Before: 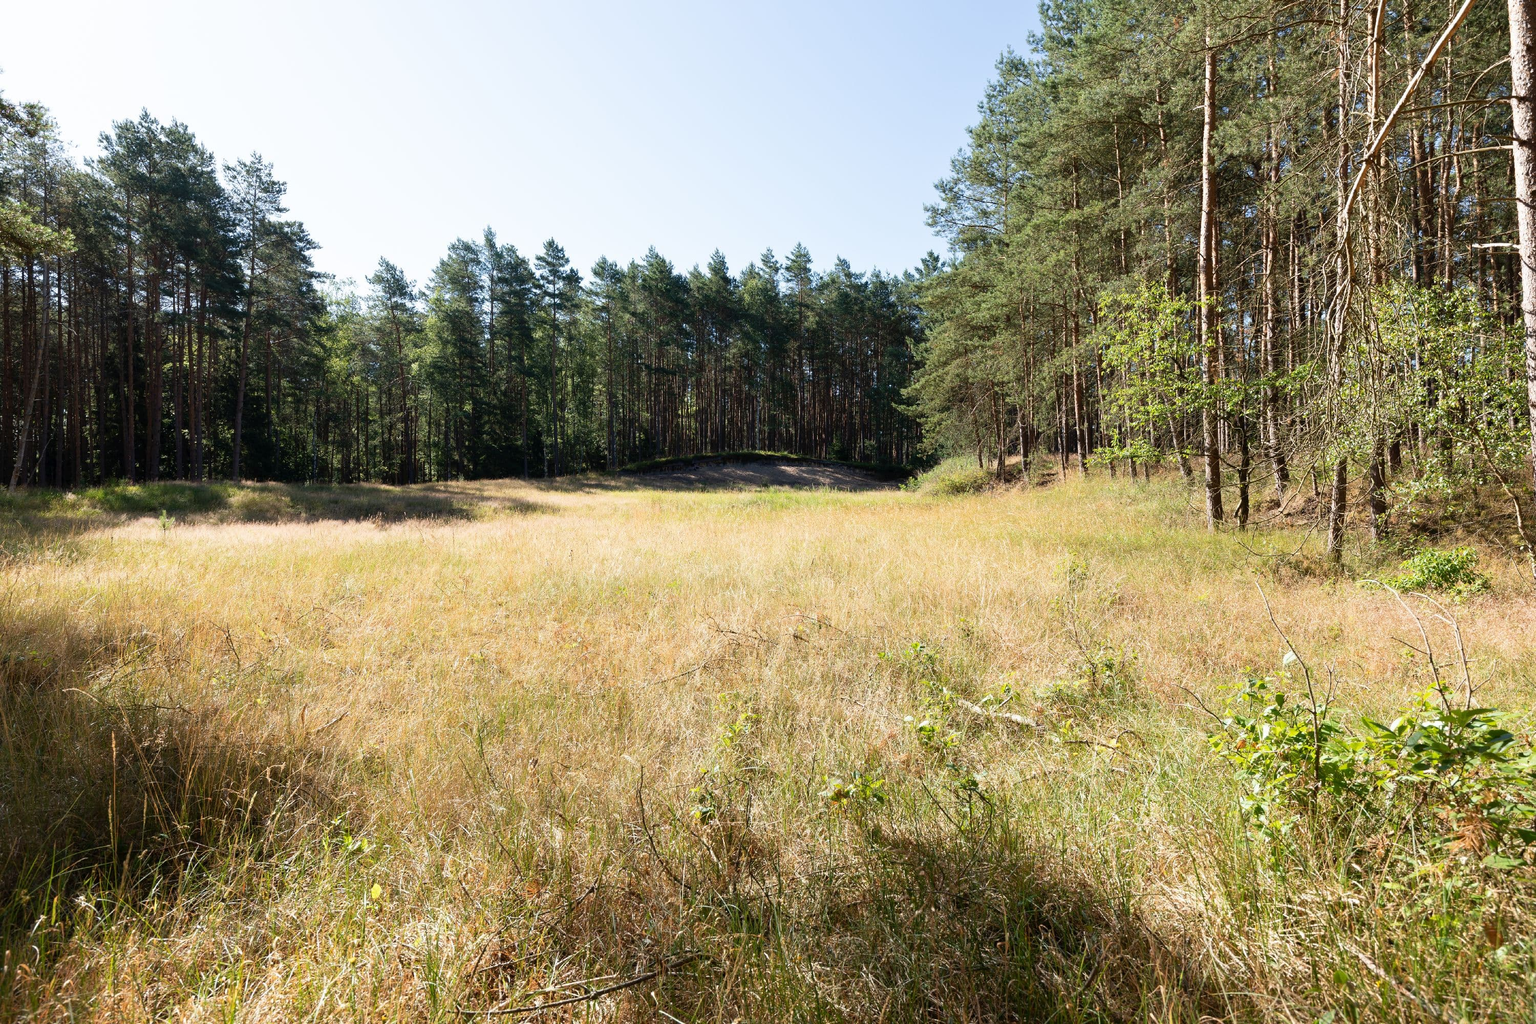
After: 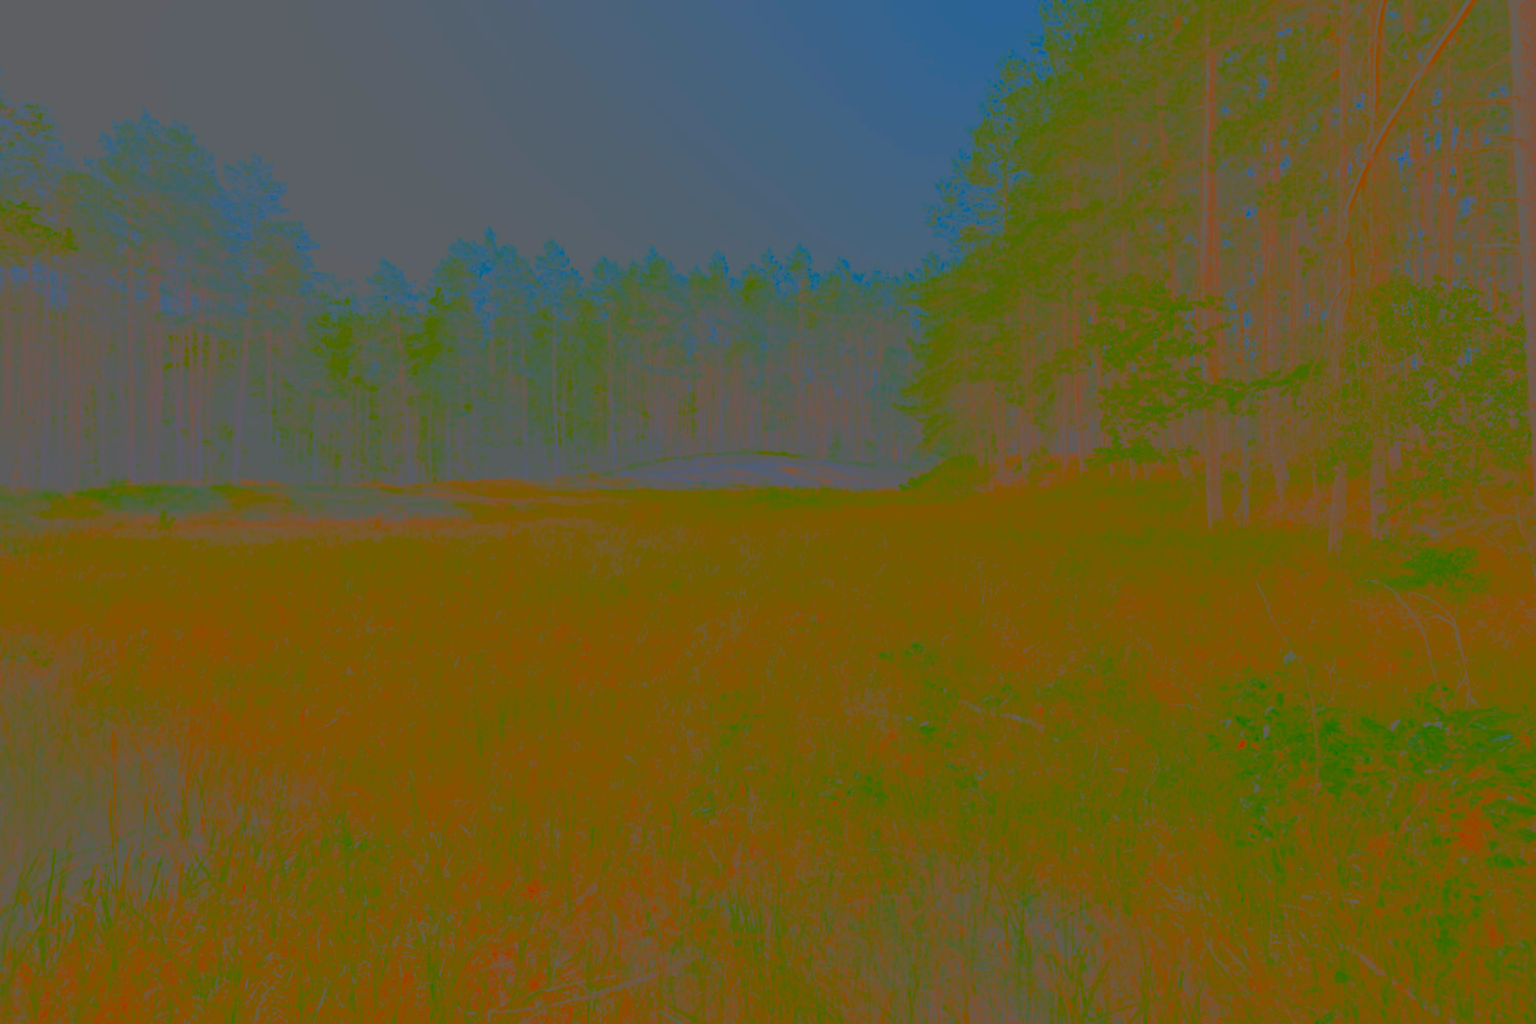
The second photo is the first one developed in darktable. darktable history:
contrast brightness saturation: contrast -0.985, brightness -0.167, saturation 0.765
